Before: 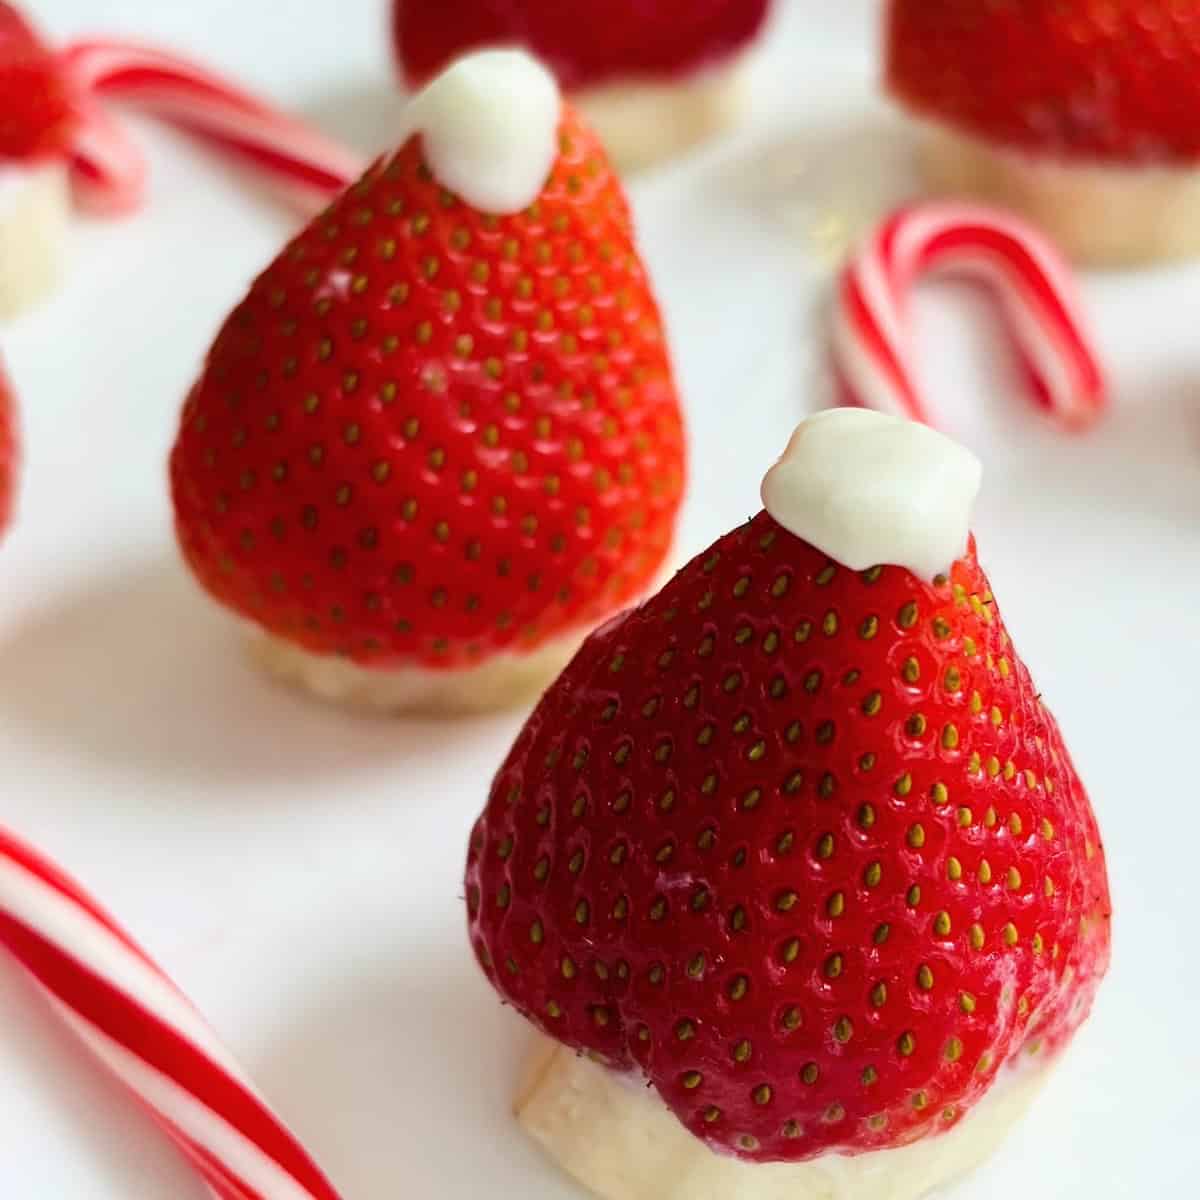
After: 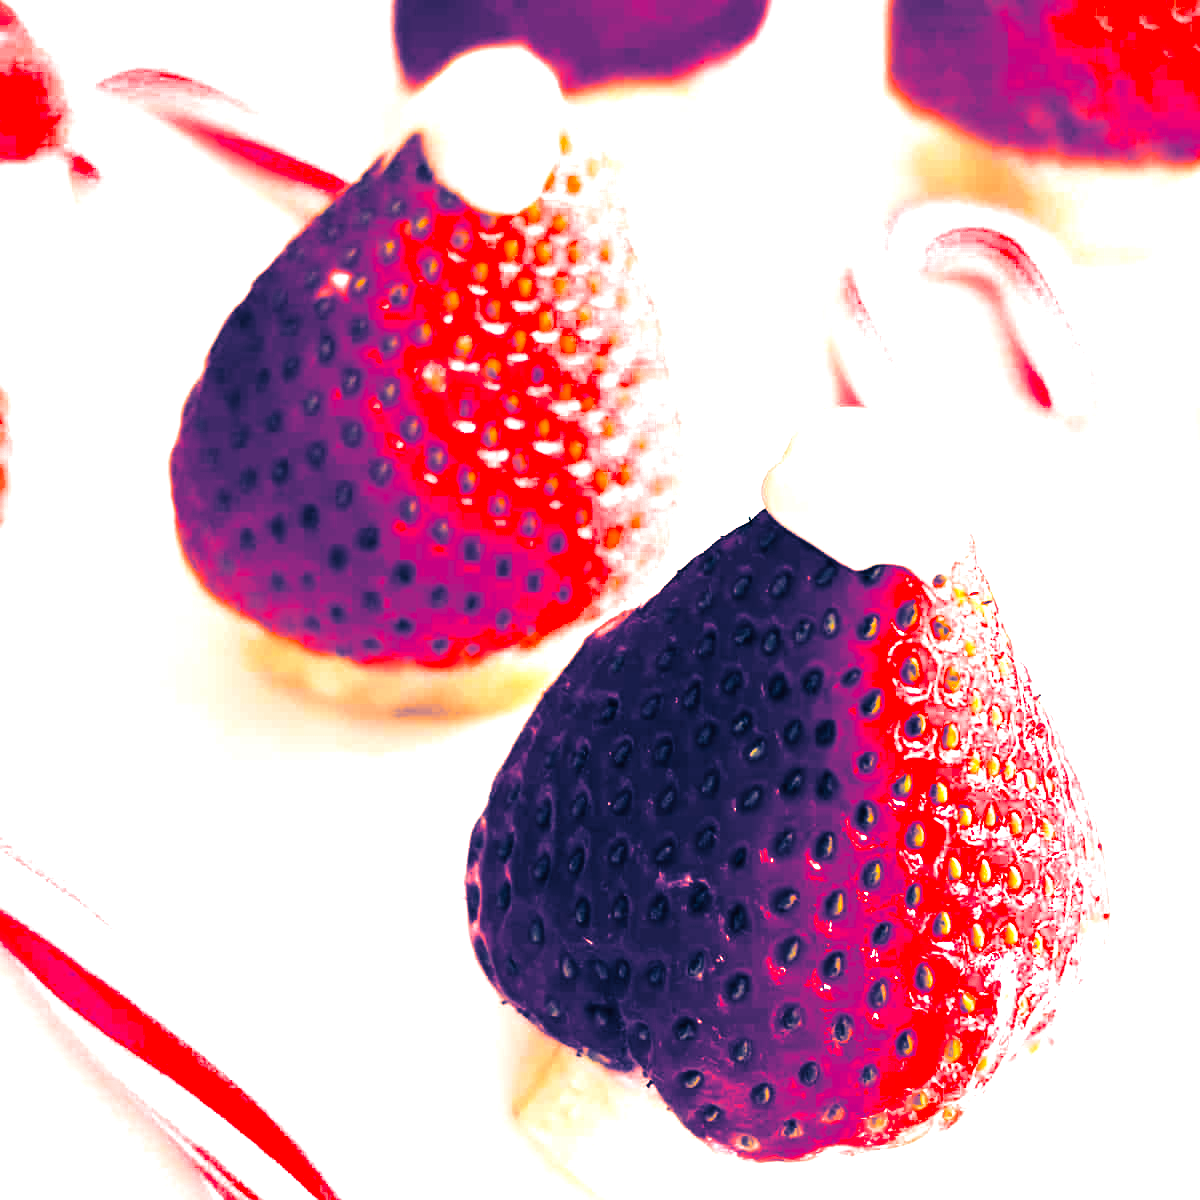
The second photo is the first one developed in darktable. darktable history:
exposure: black level correction 0, exposure 1.625 EV, compensate exposure bias true, compensate highlight preservation false
contrast brightness saturation: contrast 0.22, brightness -0.19, saturation 0.24
split-toning: shadows › hue 226.8°, shadows › saturation 1, highlights › saturation 0, balance -61.41
